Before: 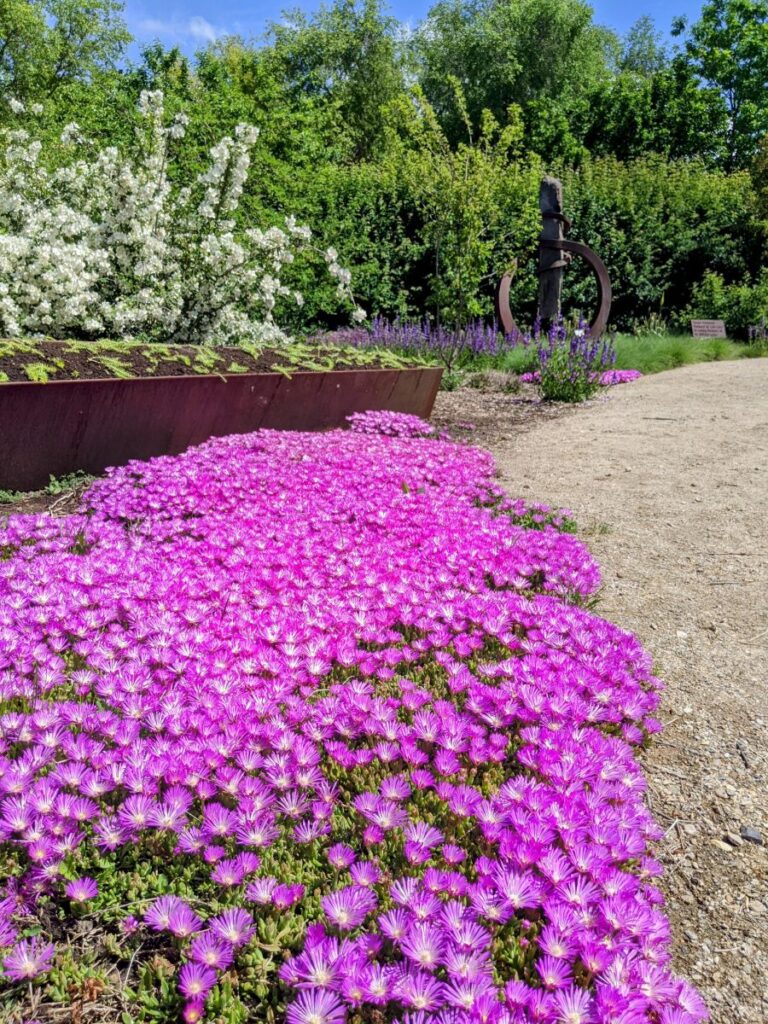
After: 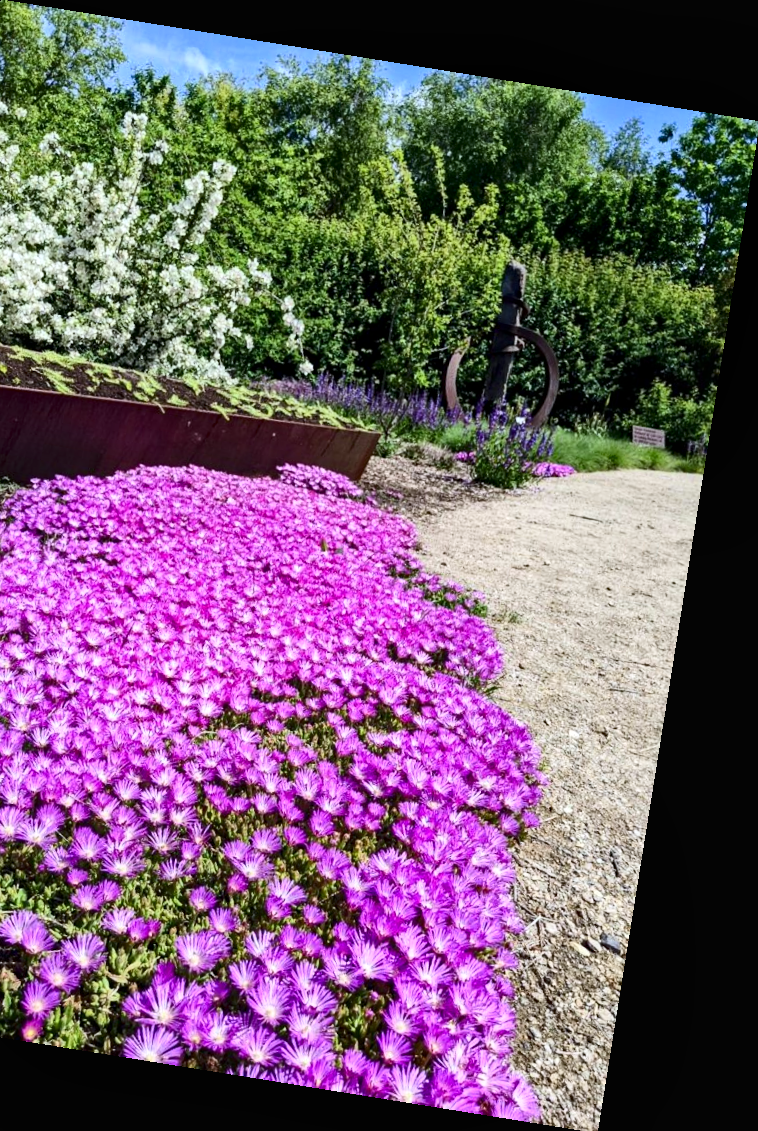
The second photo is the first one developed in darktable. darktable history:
haze removal: compatibility mode true, adaptive false
white balance: red 0.967, blue 1.049
local contrast: mode bilateral grid, contrast 20, coarseness 50, detail 120%, midtone range 0.2
rotate and perspective: rotation 9.12°, automatic cropping off
crop: left 17.582%, bottom 0.031%
contrast brightness saturation: contrast 0.28
exposure: black level correction -0.003, exposure 0.04 EV, compensate highlight preservation false
